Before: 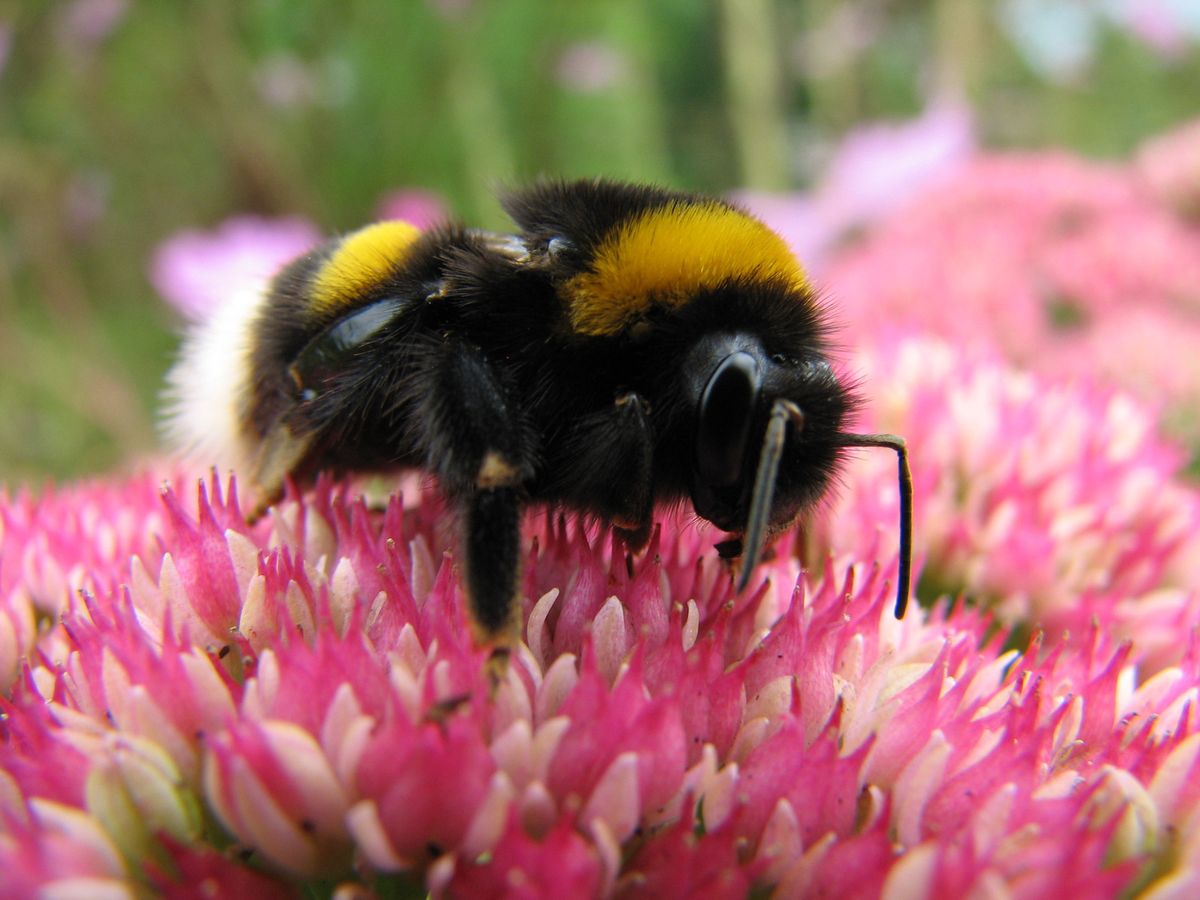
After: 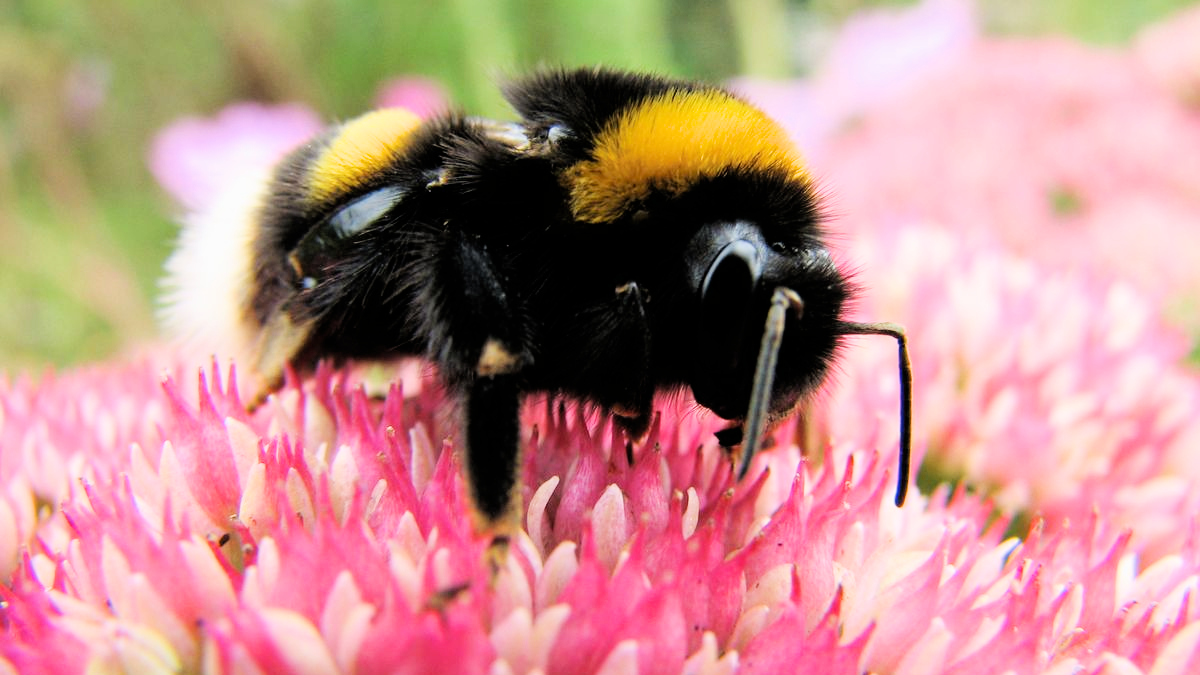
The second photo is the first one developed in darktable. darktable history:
exposure: black level correction 0, exposure 1.1 EV, compensate exposure bias true, compensate highlight preservation false
filmic rgb: black relative exposure -5 EV, hardness 2.88, contrast 1.3
crop and rotate: top 12.5%, bottom 12.5%
